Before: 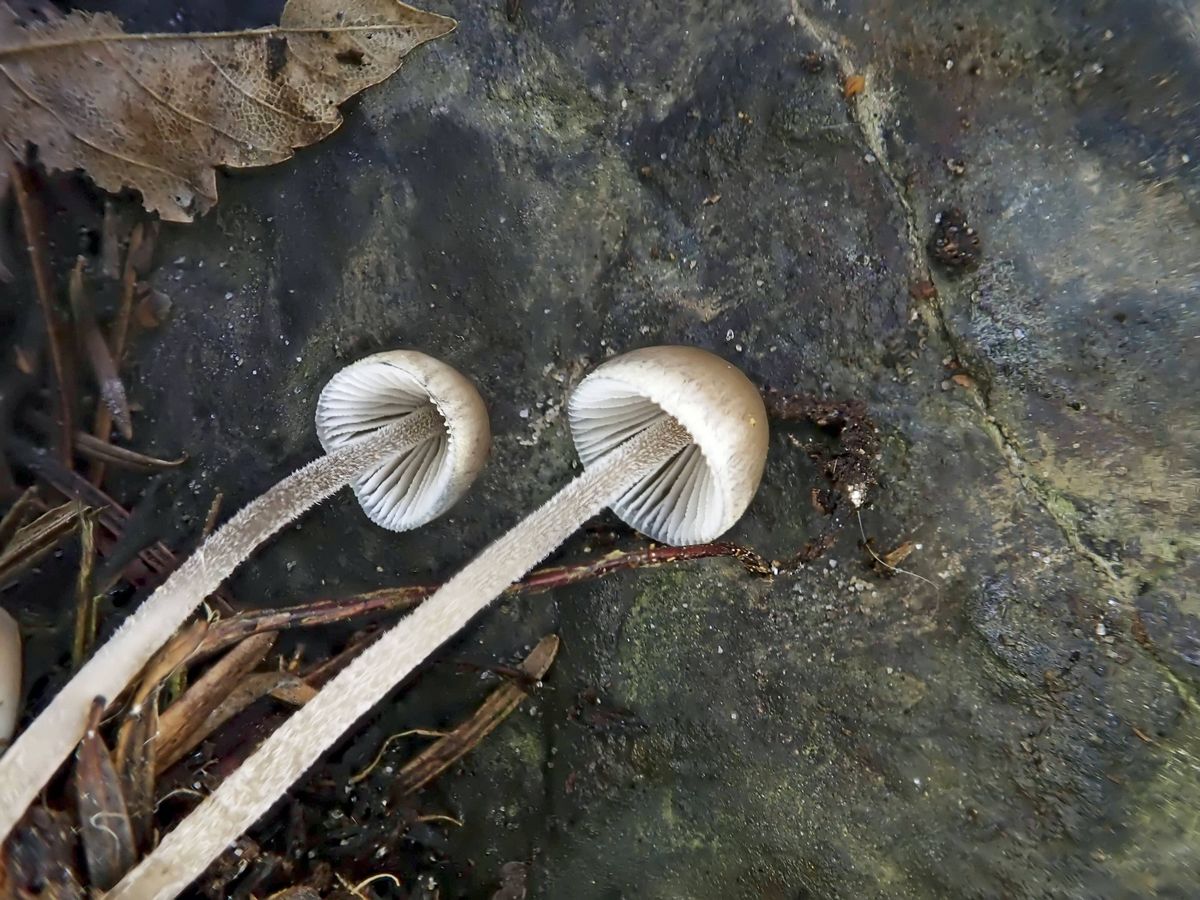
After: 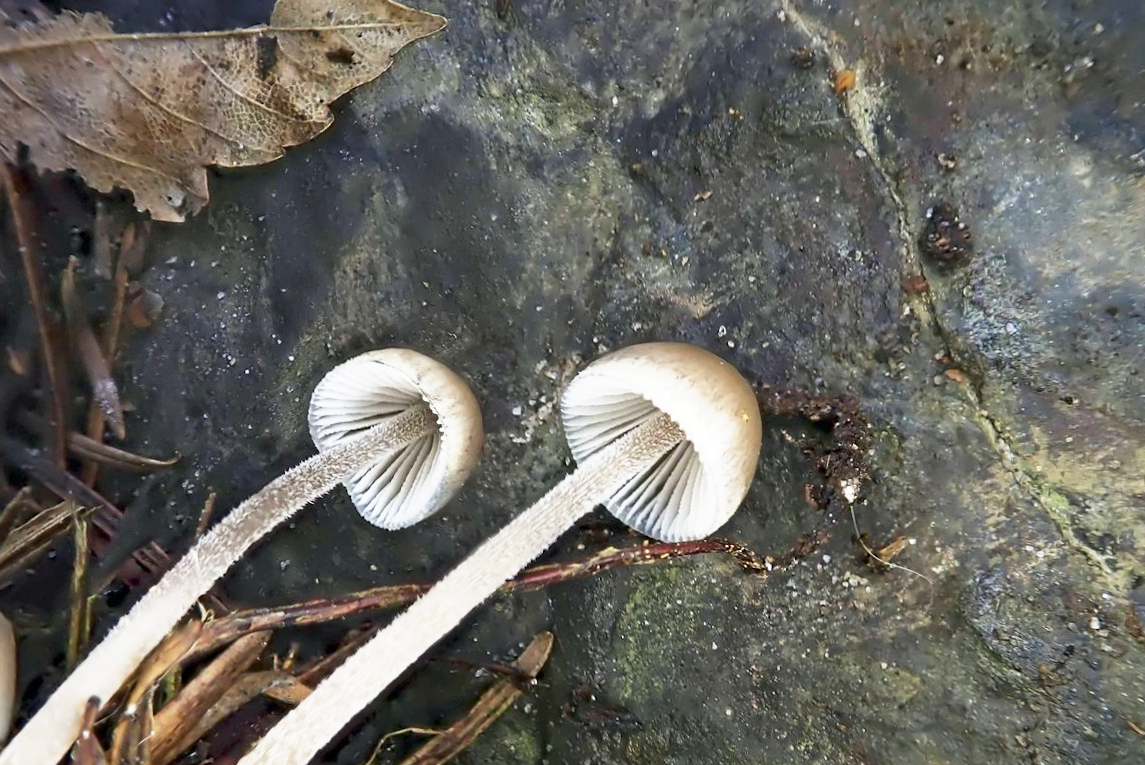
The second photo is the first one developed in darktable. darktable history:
base curve: curves: ch0 [(0, 0) (0.557, 0.834) (1, 1)], preserve colors none
crop and rotate: angle 0.374°, left 0.221%, right 3.49%, bottom 14.211%
